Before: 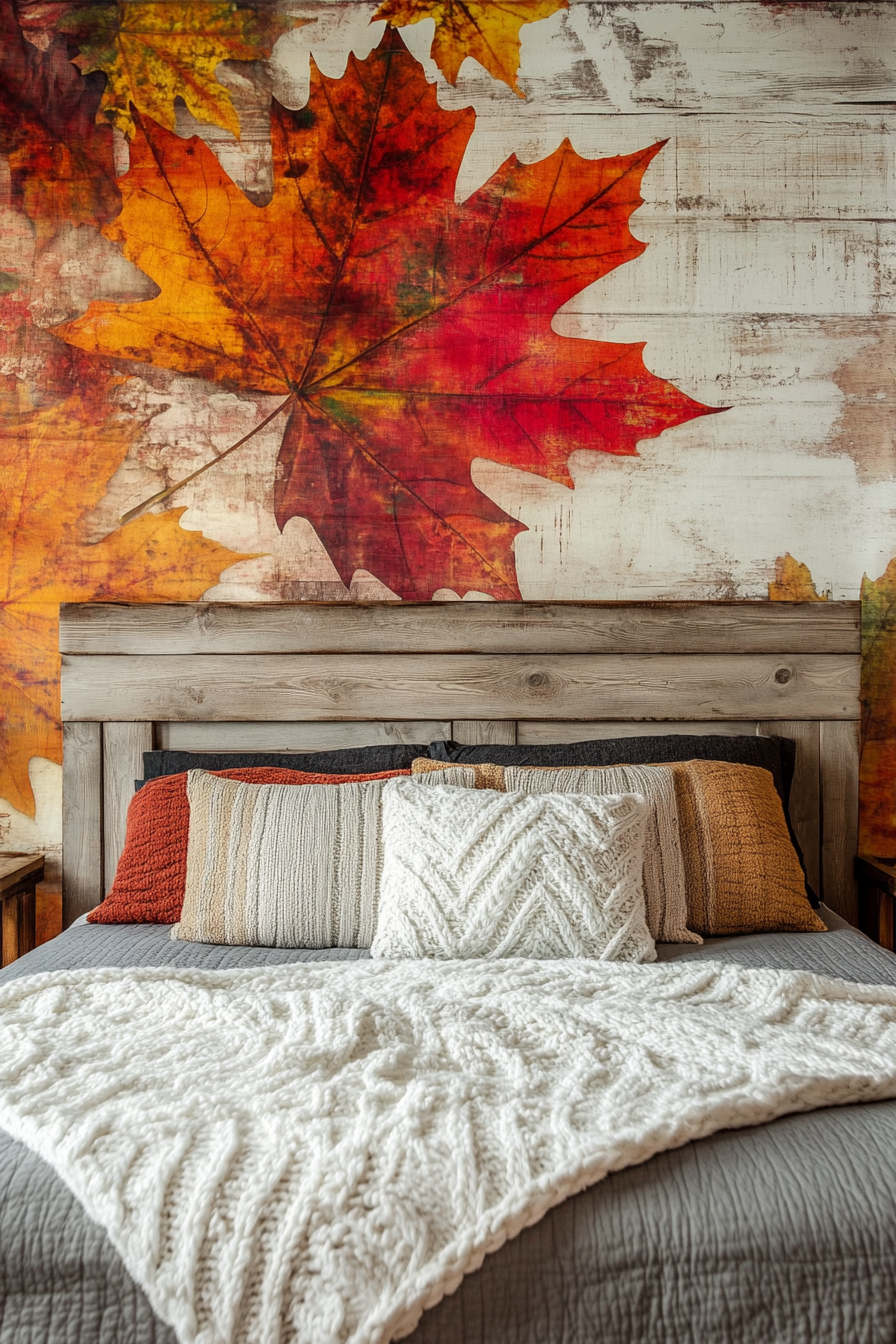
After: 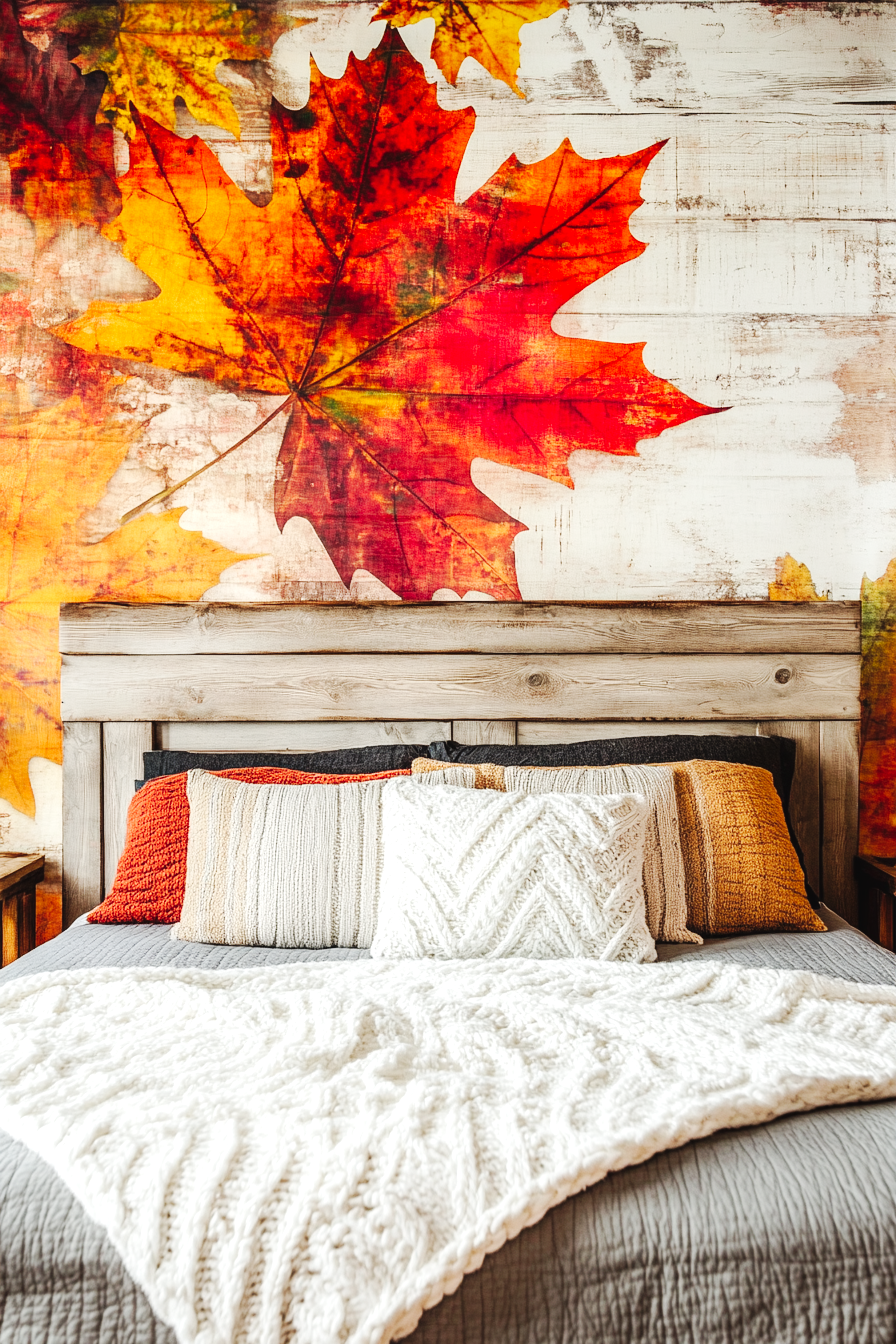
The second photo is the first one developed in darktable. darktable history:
levels: levels [0, 0.476, 0.951]
tone curve: curves: ch0 [(0, 0.026) (0.146, 0.158) (0.272, 0.34) (0.453, 0.627) (0.687, 0.829) (1, 1)], preserve colors none
